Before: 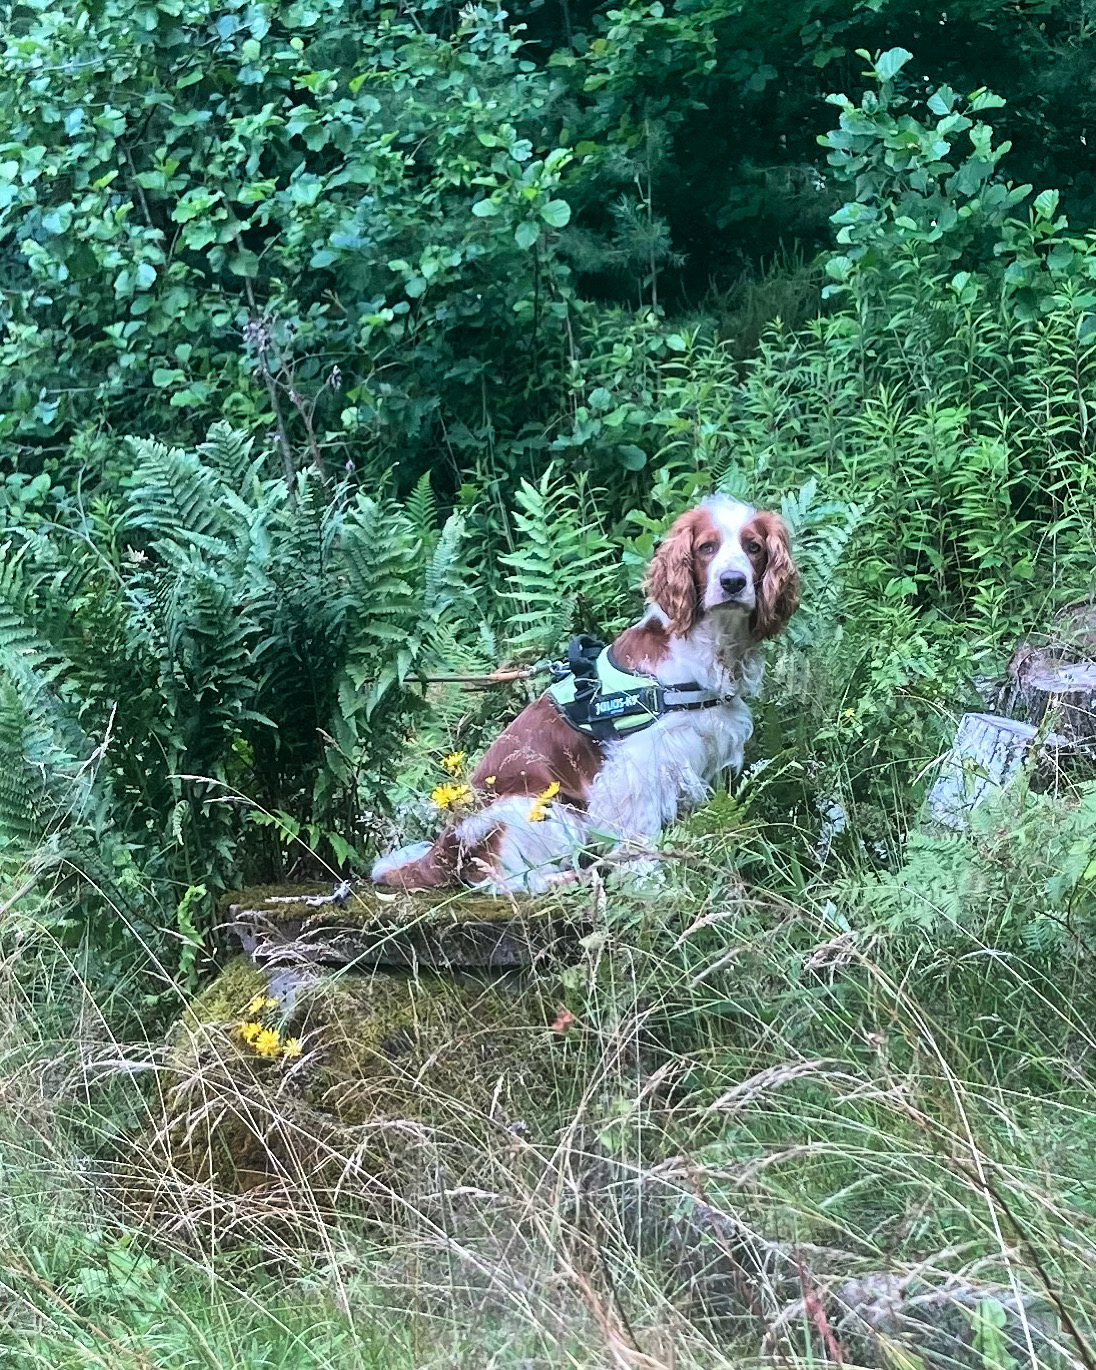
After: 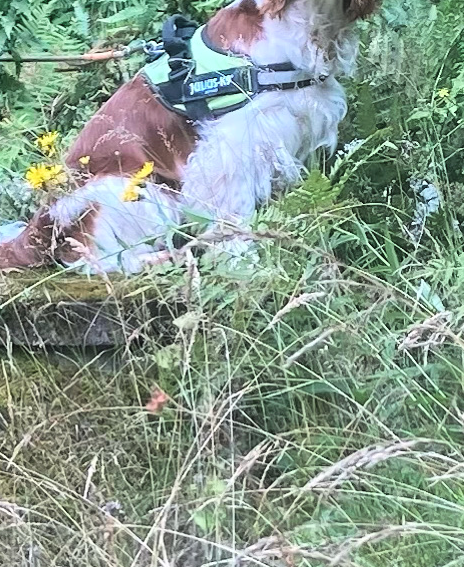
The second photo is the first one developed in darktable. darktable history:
crop: left 37.088%, top 45.264%, right 20.505%, bottom 13.335%
contrast brightness saturation: brightness 0.141
